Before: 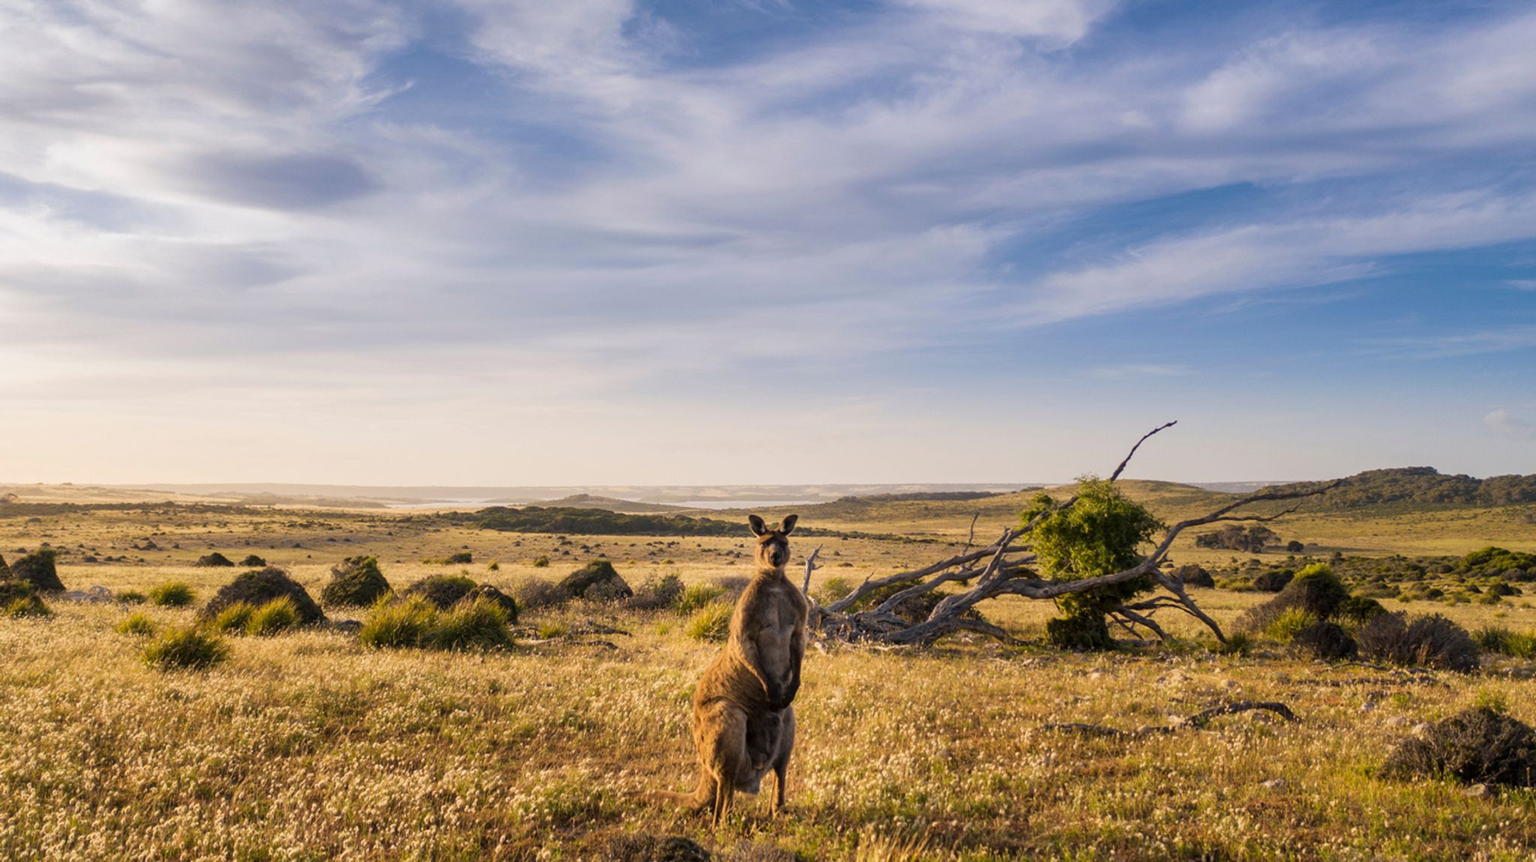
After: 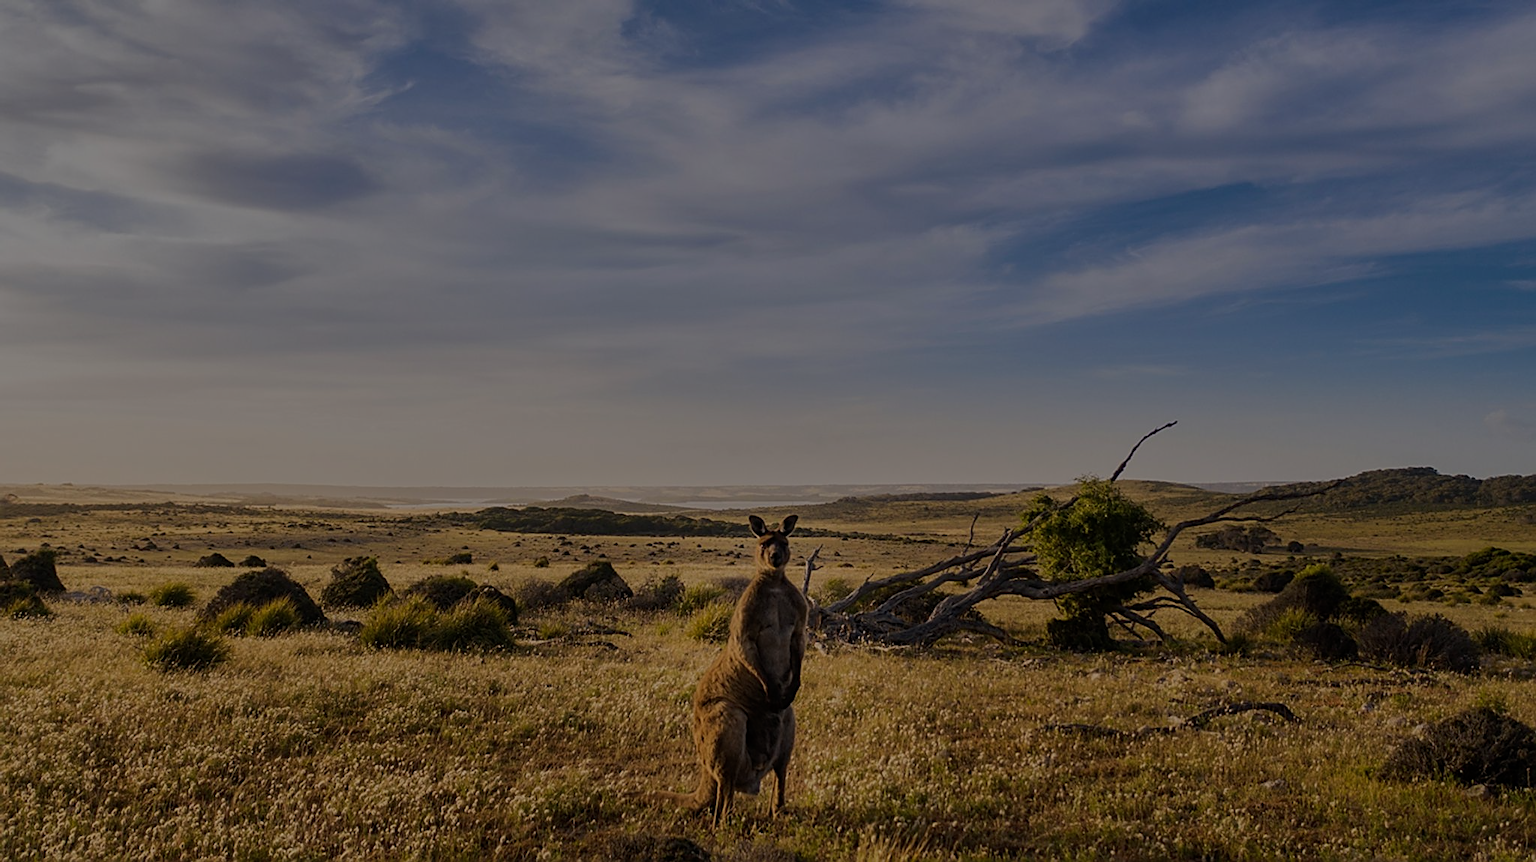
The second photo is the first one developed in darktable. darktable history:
tone equalizer: -8 EV -2 EV, -7 EV -2 EV, -6 EV -2 EV, -5 EV -2 EV, -4 EV -2 EV, -3 EV -2 EV, -2 EV -2 EV, -1 EV -1.63 EV, +0 EV -2 EV
sharpen: amount 0.75
